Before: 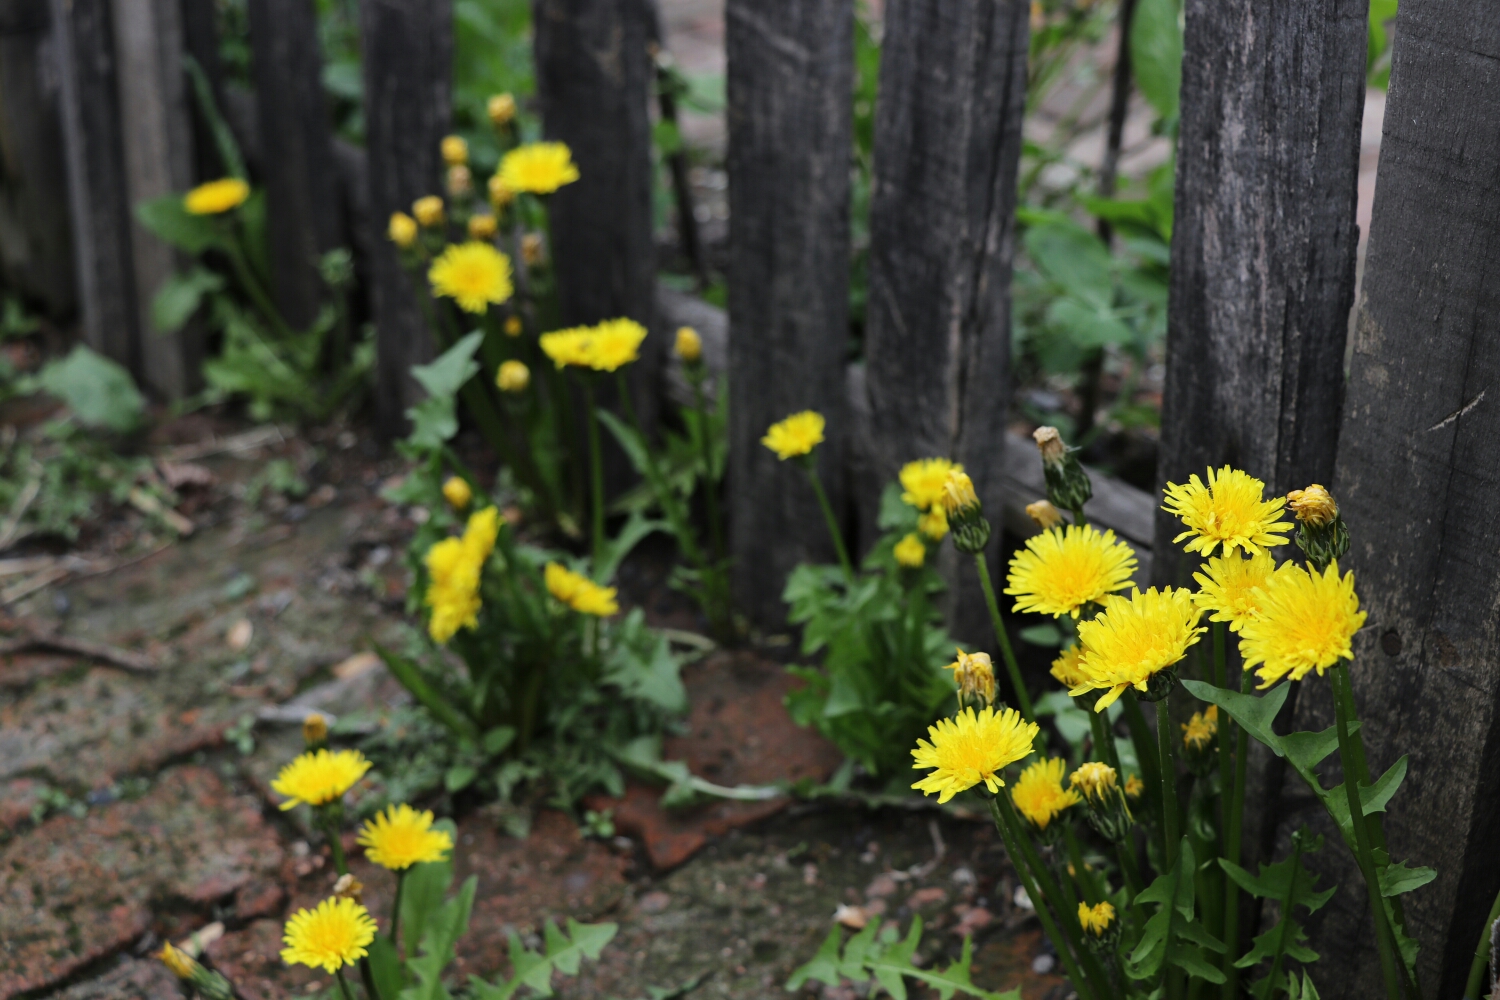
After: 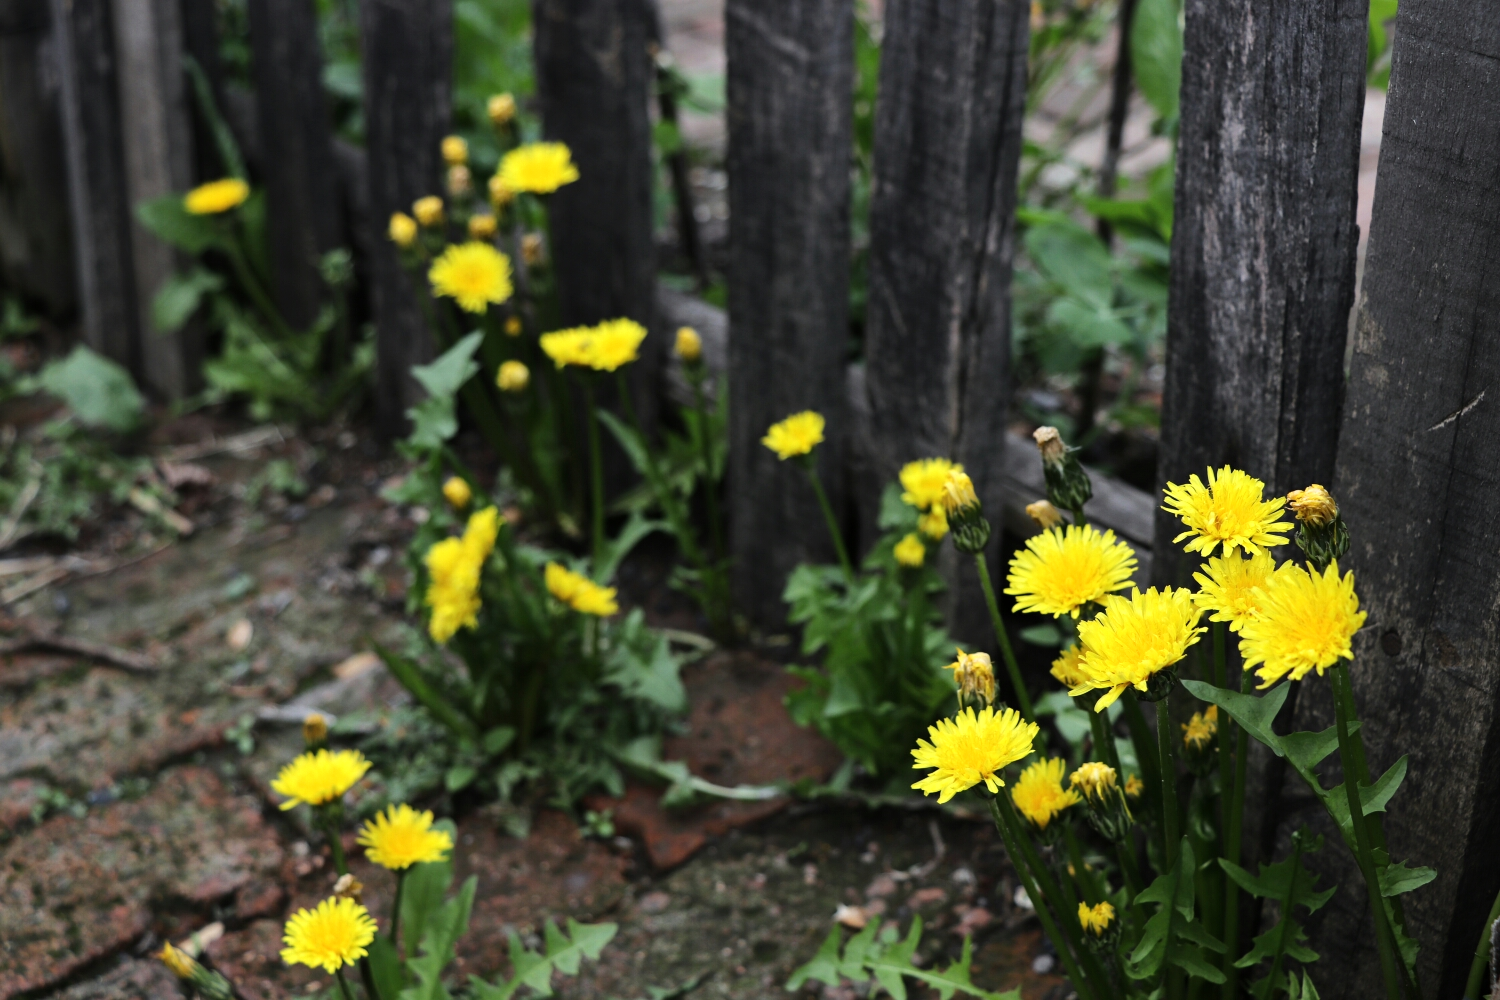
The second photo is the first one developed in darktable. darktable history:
exposure: exposure -0.048 EV, compensate highlight preservation false
tone equalizer: -8 EV -0.417 EV, -7 EV -0.389 EV, -6 EV -0.333 EV, -5 EV -0.222 EV, -3 EV 0.222 EV, -2 EV 0.333 EV, -1 EV 0.389 EV, +0 EV 0.417 EV, edges refinement/feathering 500, mask exposure compensation -1.57 EV, preserve details no
